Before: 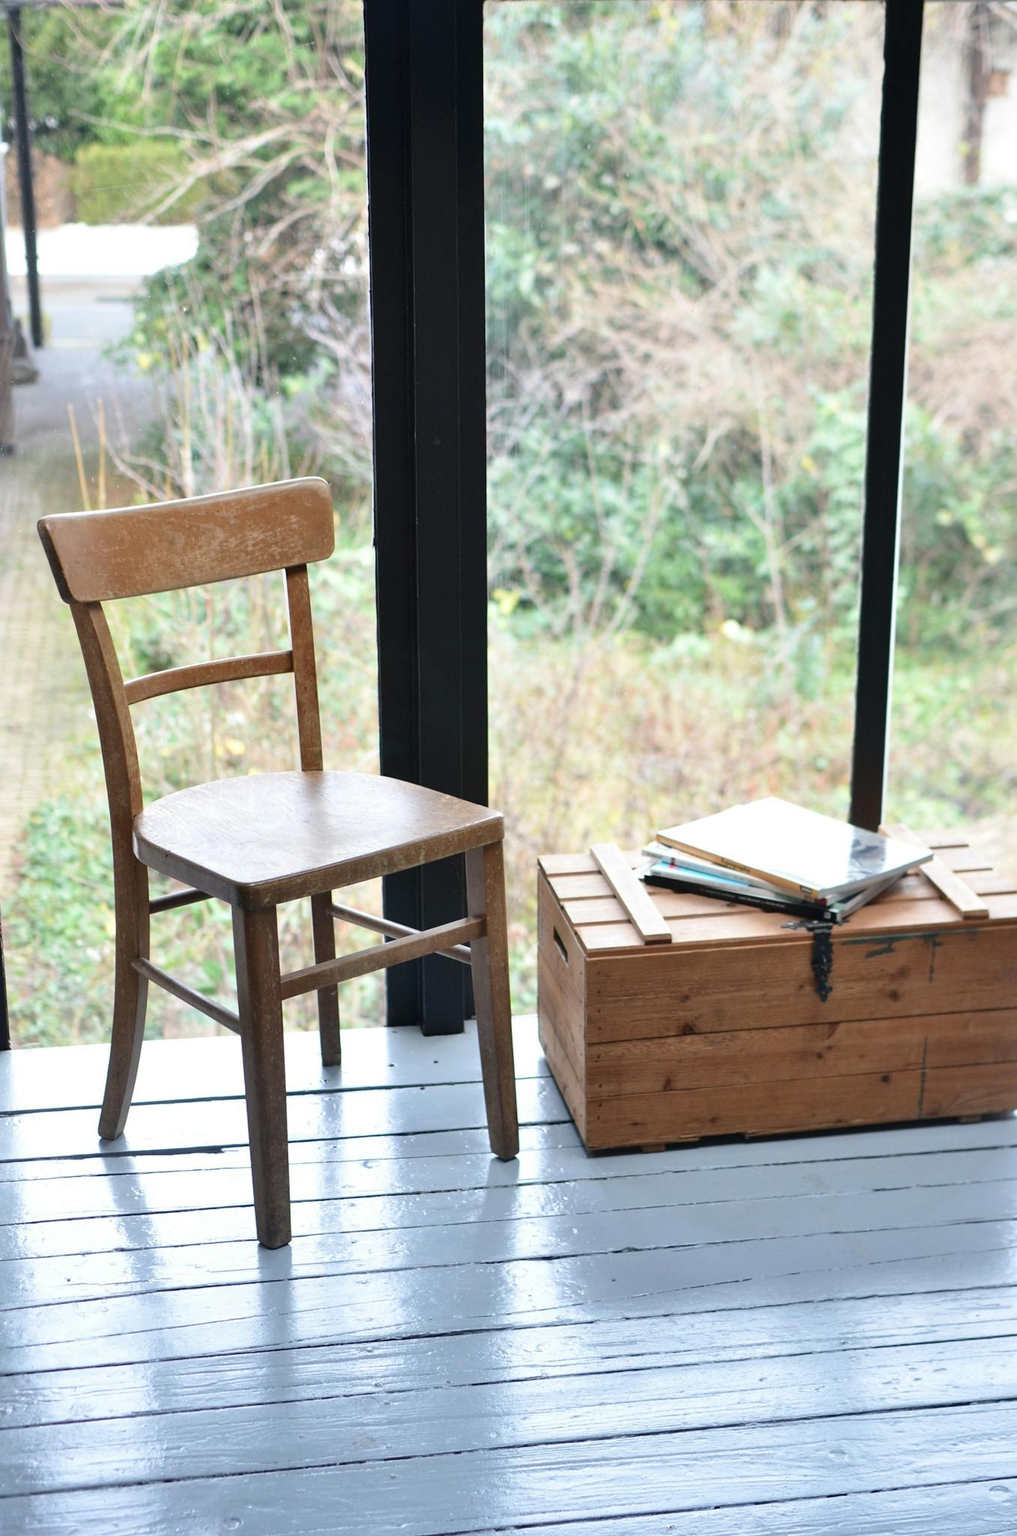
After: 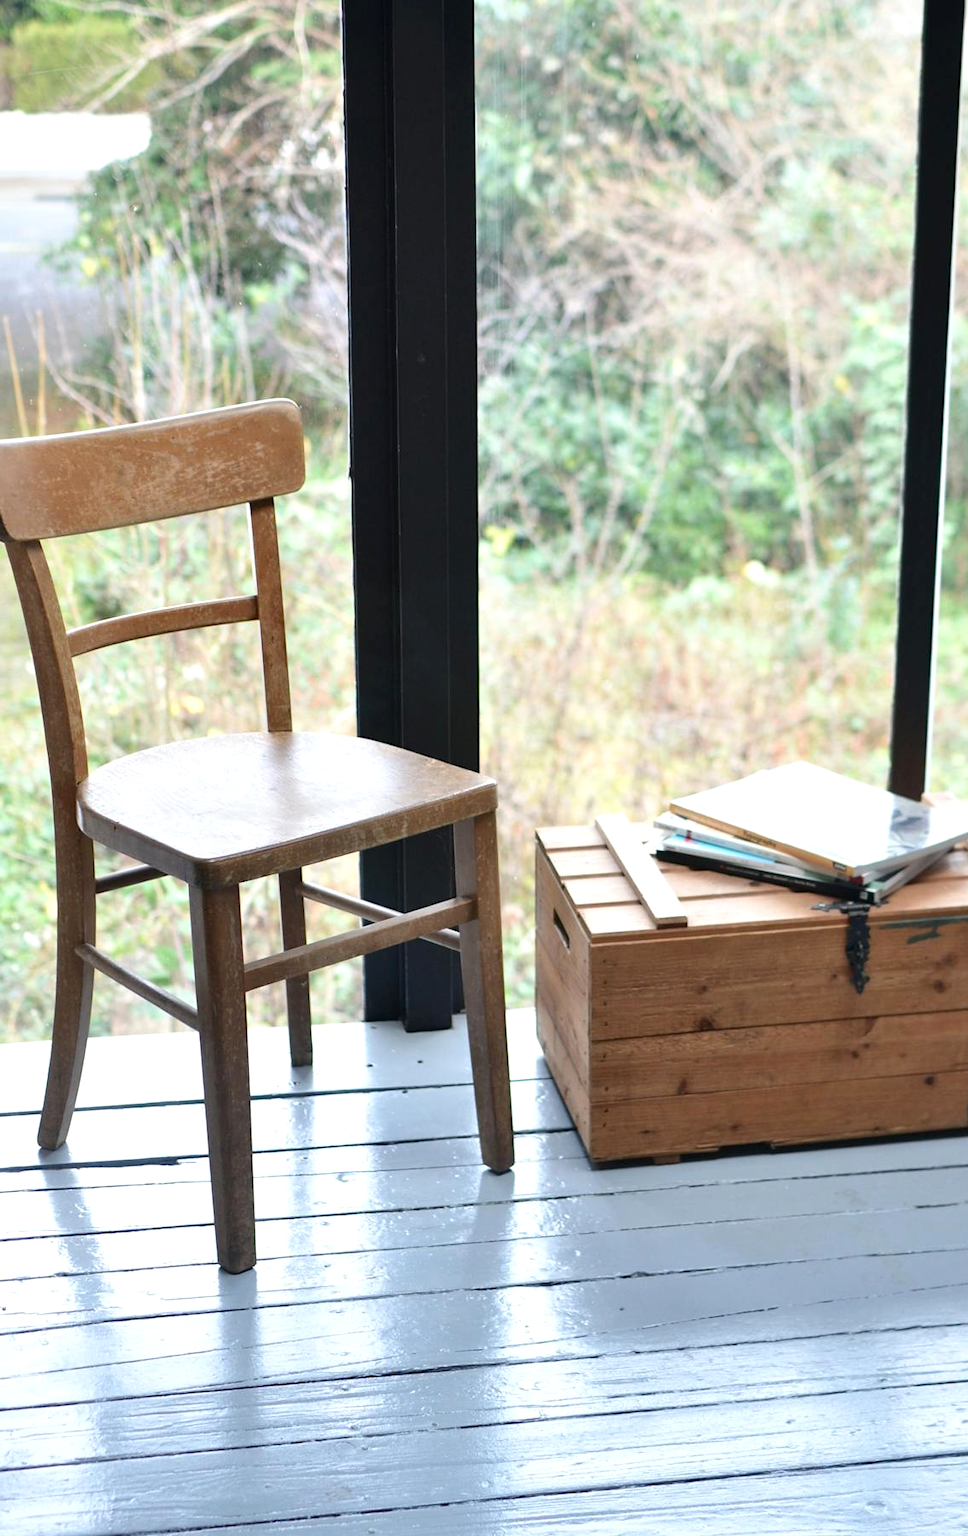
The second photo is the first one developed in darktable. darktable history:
crop: left 6.446%, top 8.188%, right 9.538%, bottom 3.548%
exposure: black level correction 0.001, exposure 0.191 EV, compensate highlight preservation false
